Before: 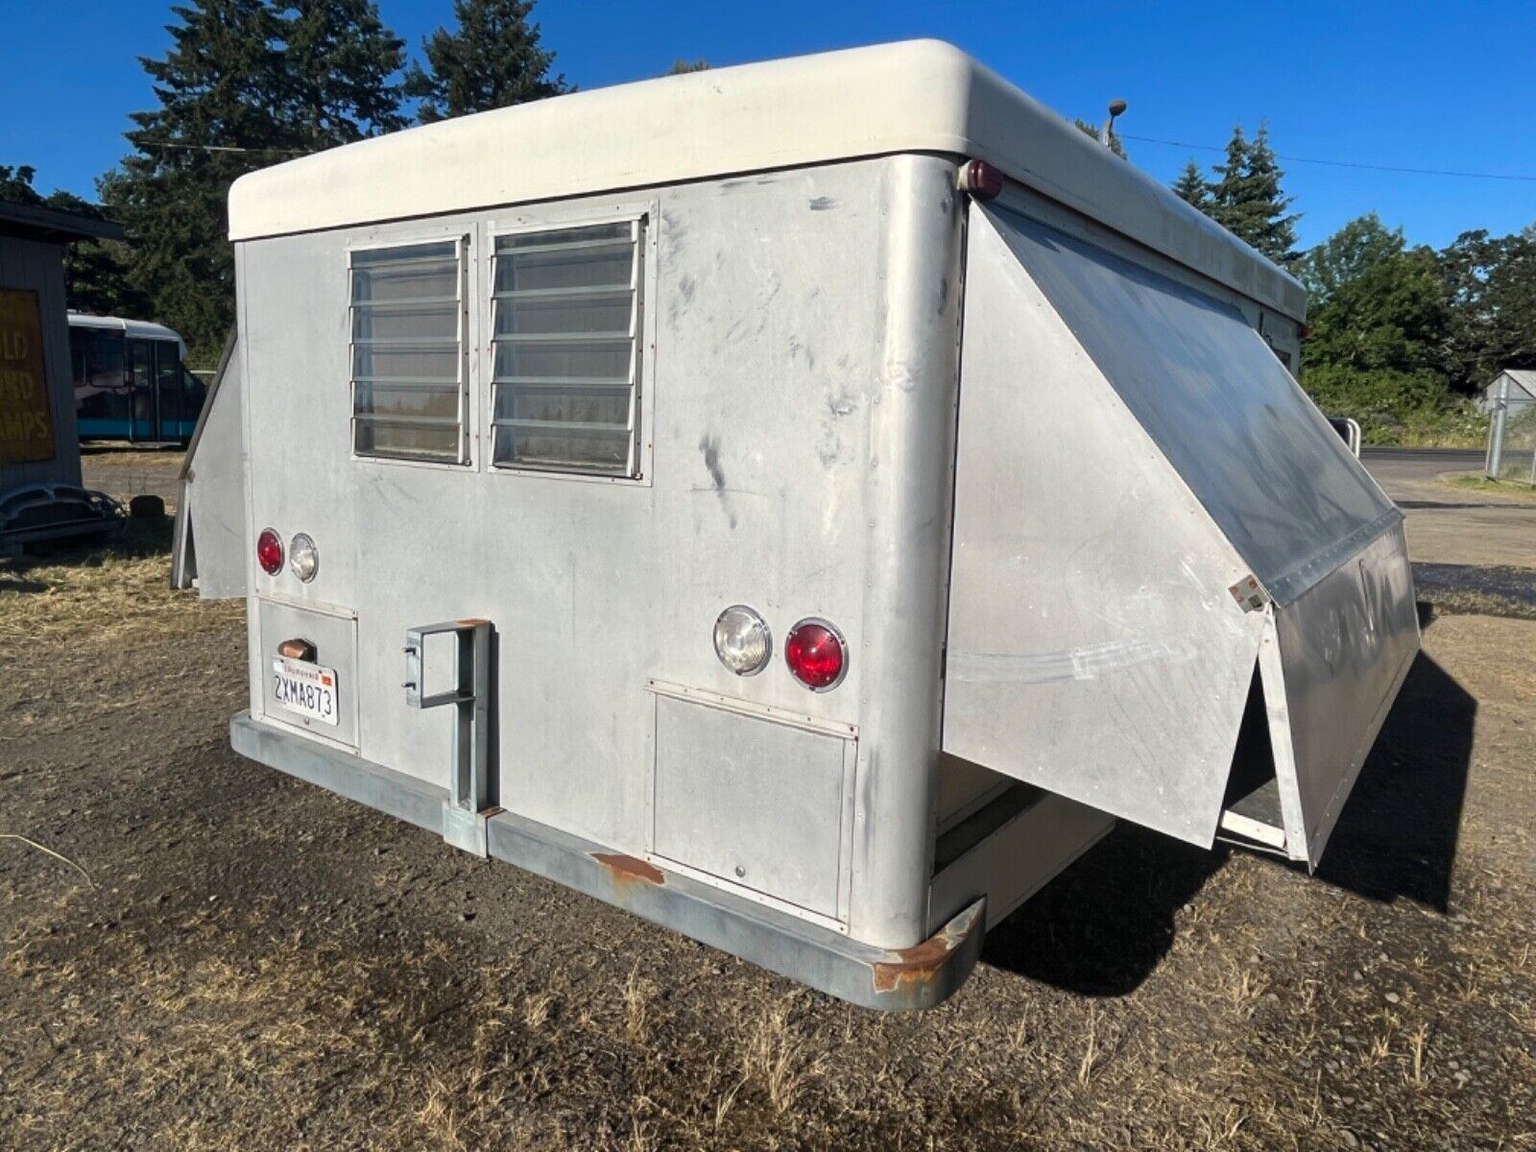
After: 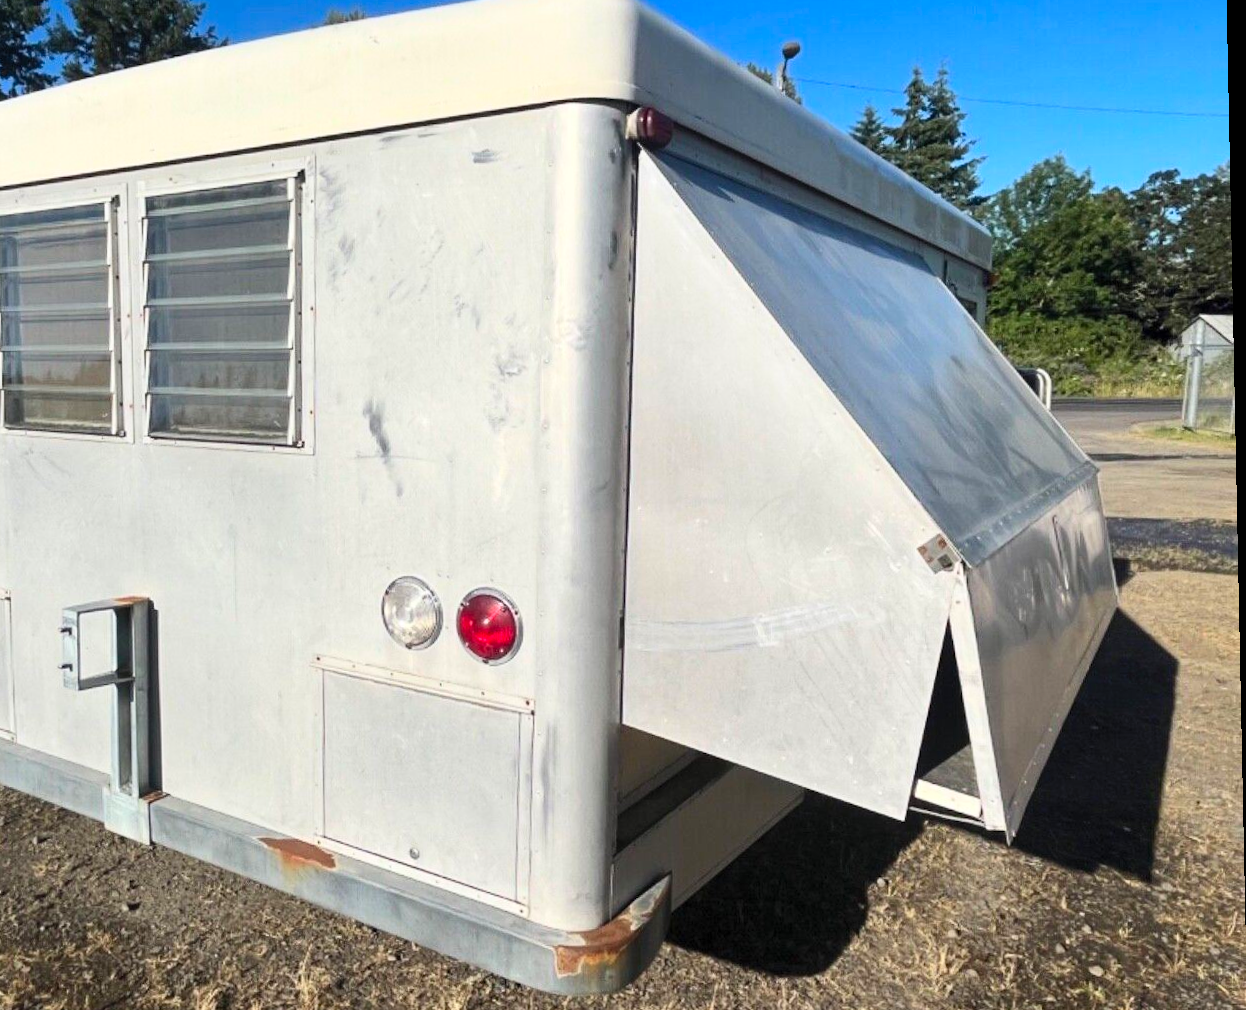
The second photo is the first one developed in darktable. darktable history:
contrast brightness saturation: contrast 0.2, brightness 0.16, saturation 0.22
crop: left 23.095%, top 5.827%, bottom 11.854%
rotate and perspective: rotation -1.17°, automatic cropping off
